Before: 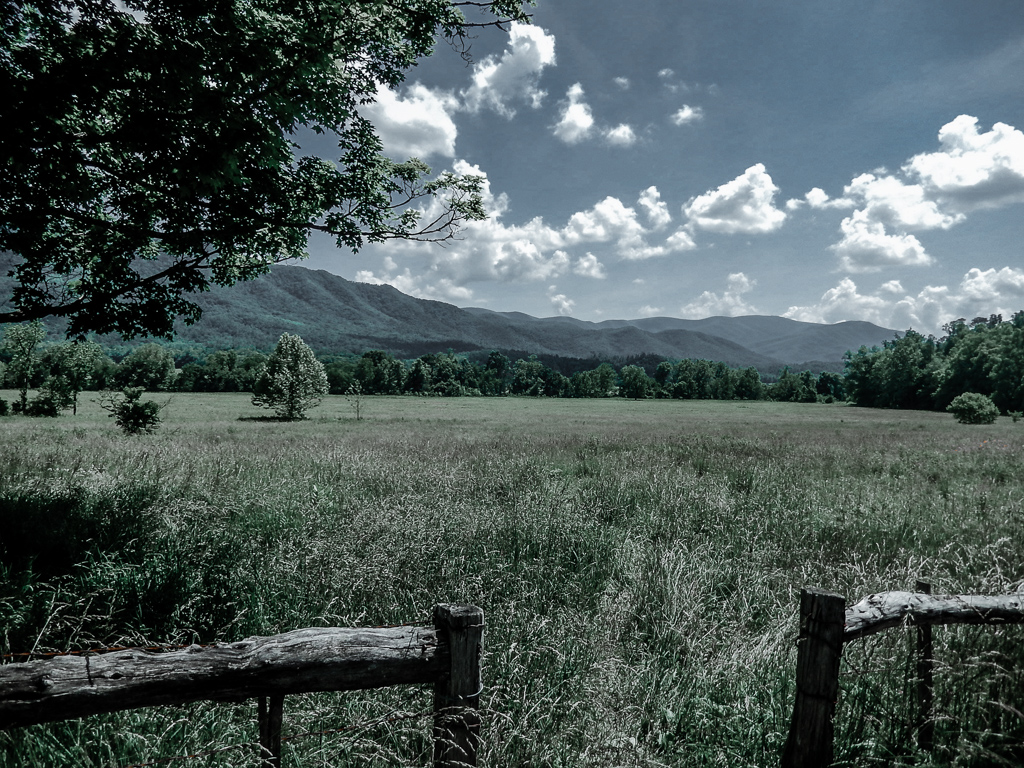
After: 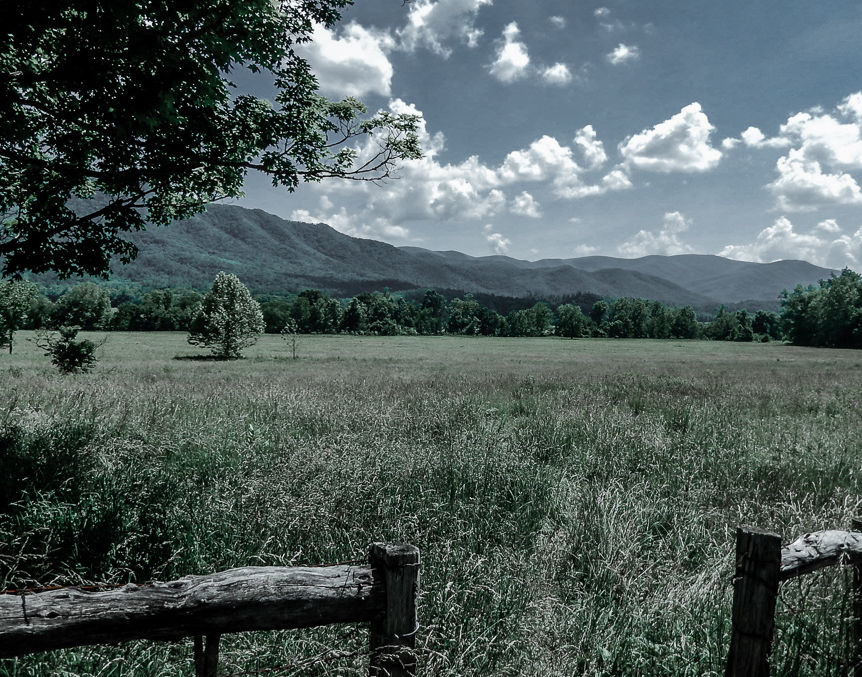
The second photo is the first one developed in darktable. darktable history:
crop: left 6.252%, top 8.068%, right 9.534%, bottom 3.665%
